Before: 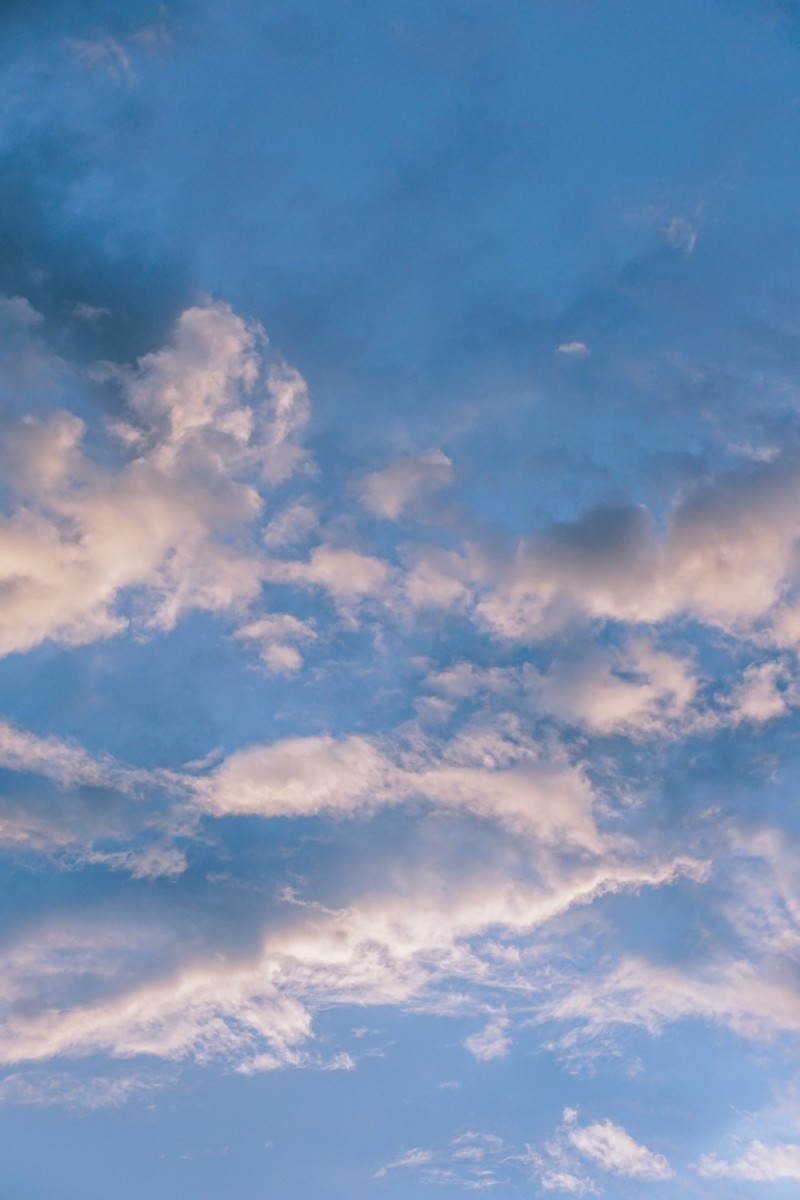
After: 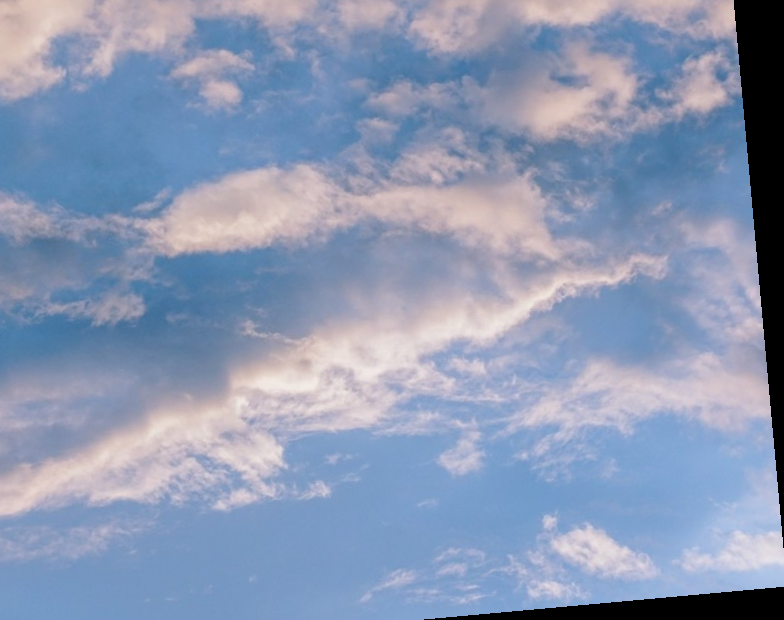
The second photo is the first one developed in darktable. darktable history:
exposure: compensate highlight preservation false
rotate and perspective: rotation -5.2°, automatic cropping off
crop and rotate: left 13.306%, top 48.129%, bottom 2.928%
